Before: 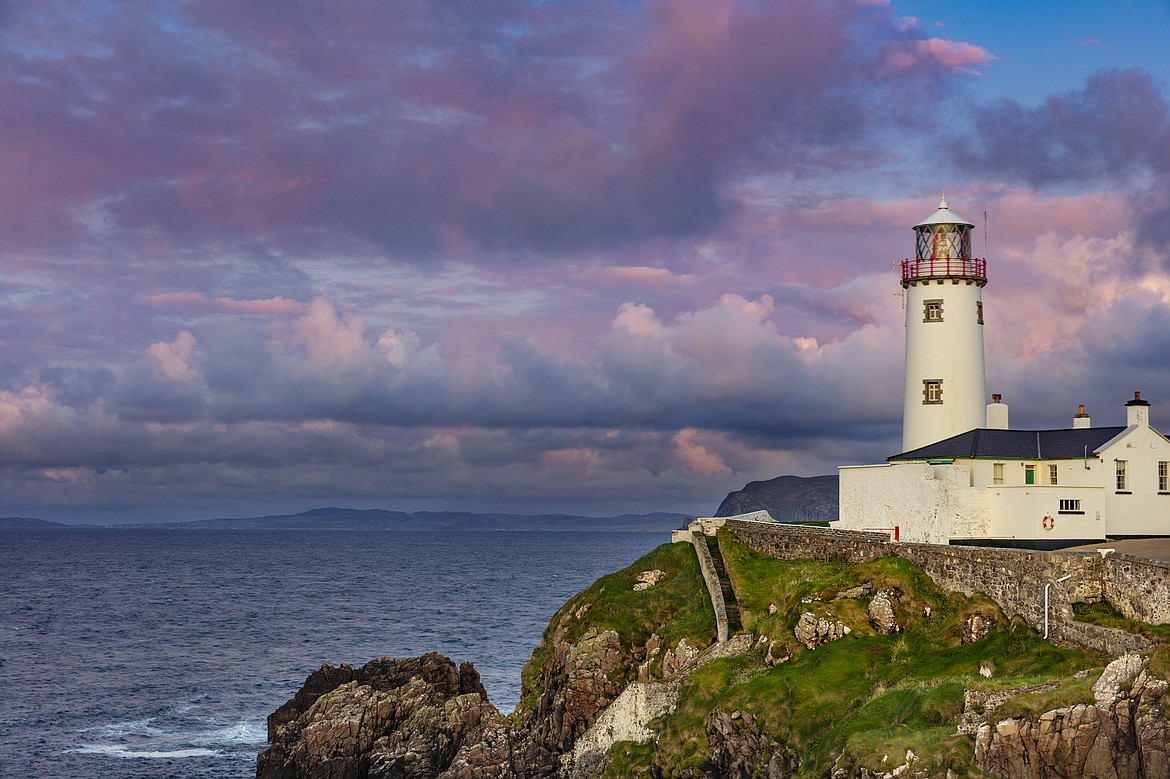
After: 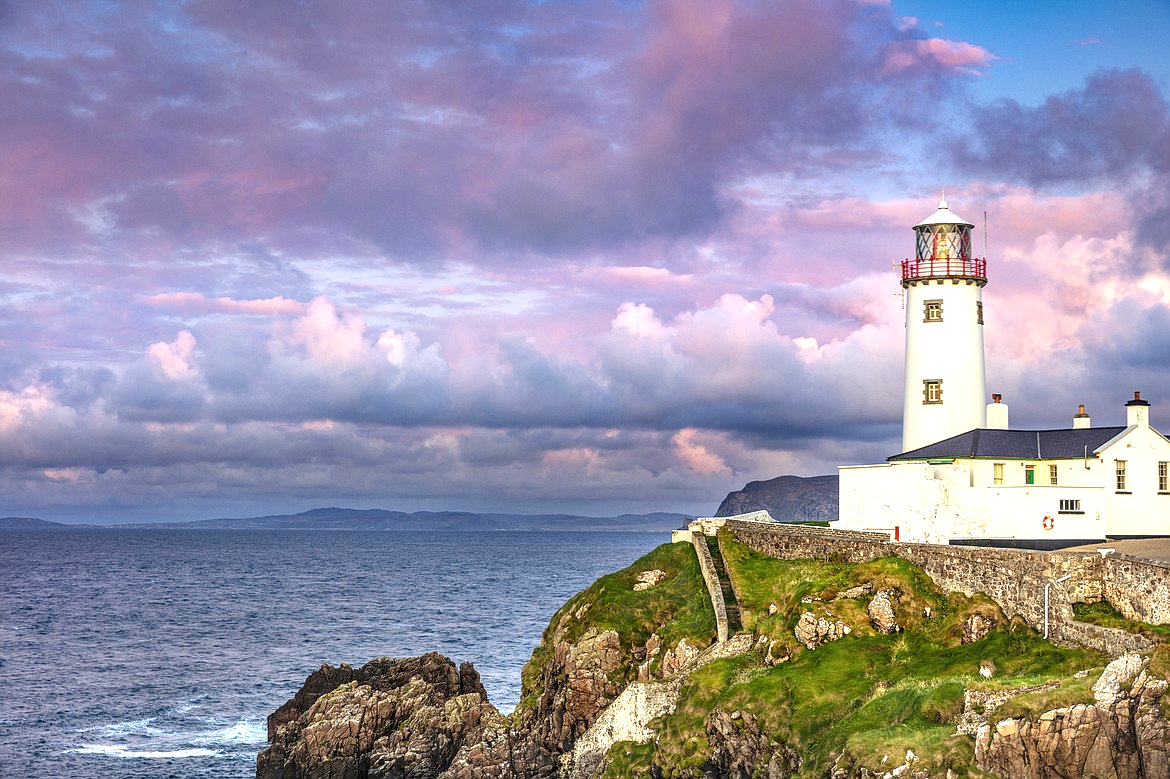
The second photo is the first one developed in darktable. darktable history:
local contrast: on, module defaults
exposure: black level correction 0, exposure 1.1 EV, compensate exposure bias true, compensate highlight preservation false
vignetting: fall-off start 97.52%, fall-off radius 100%, brightness -0.574, saturation 0, center (-0.027, 0.404), width/height ratio 1.368, unbound false
